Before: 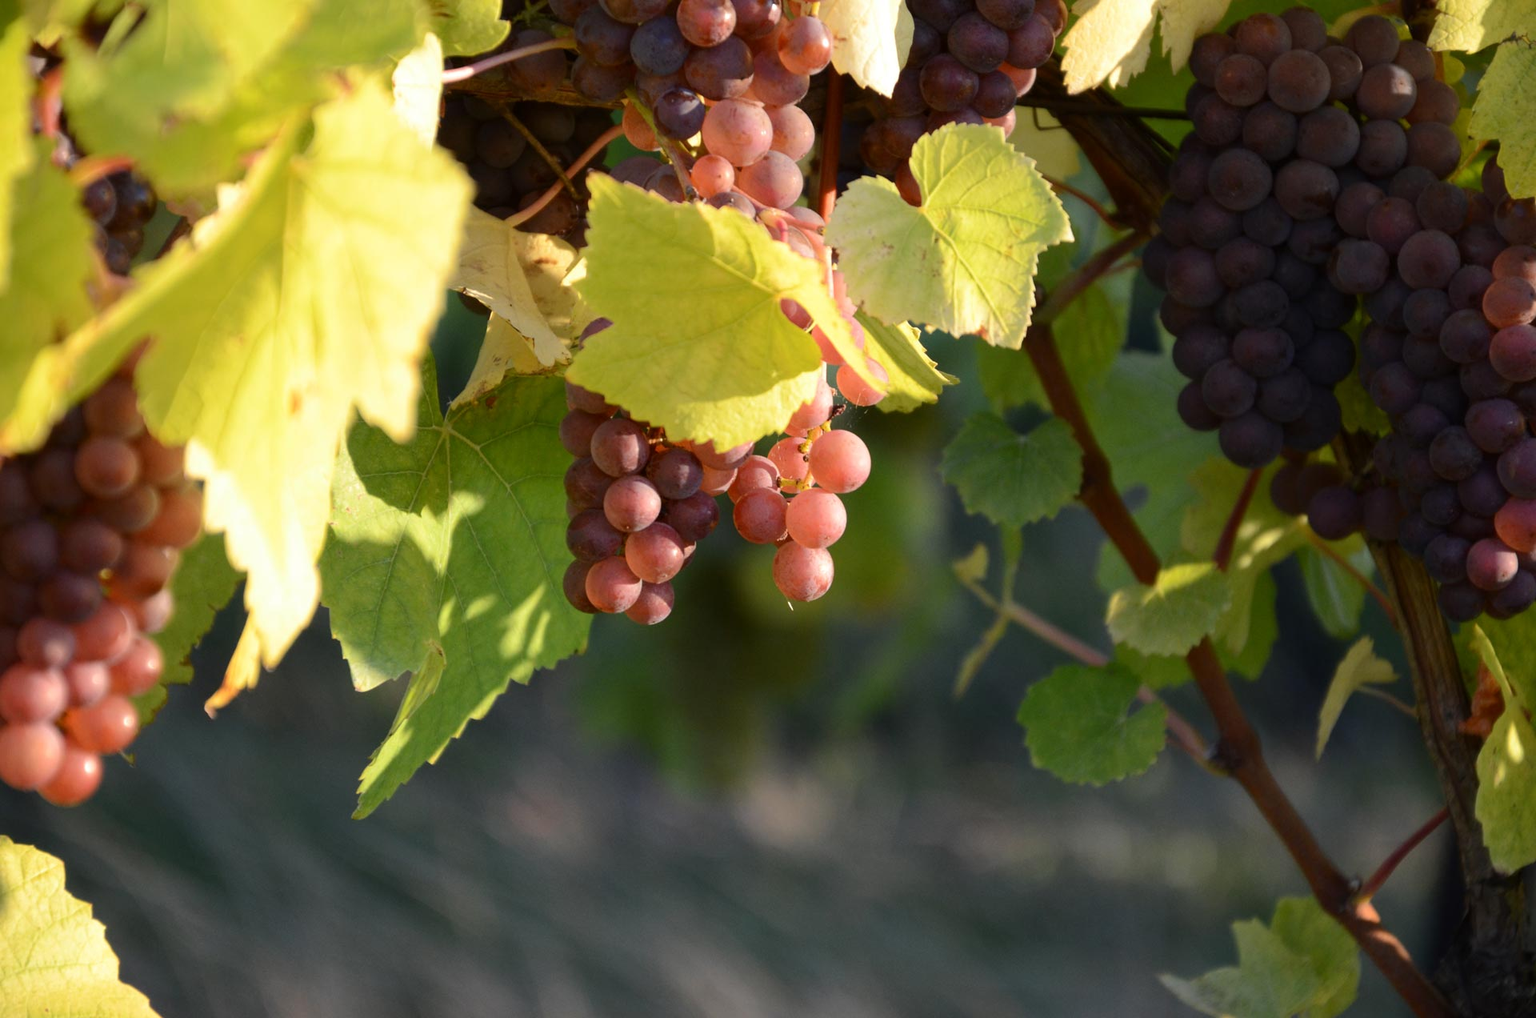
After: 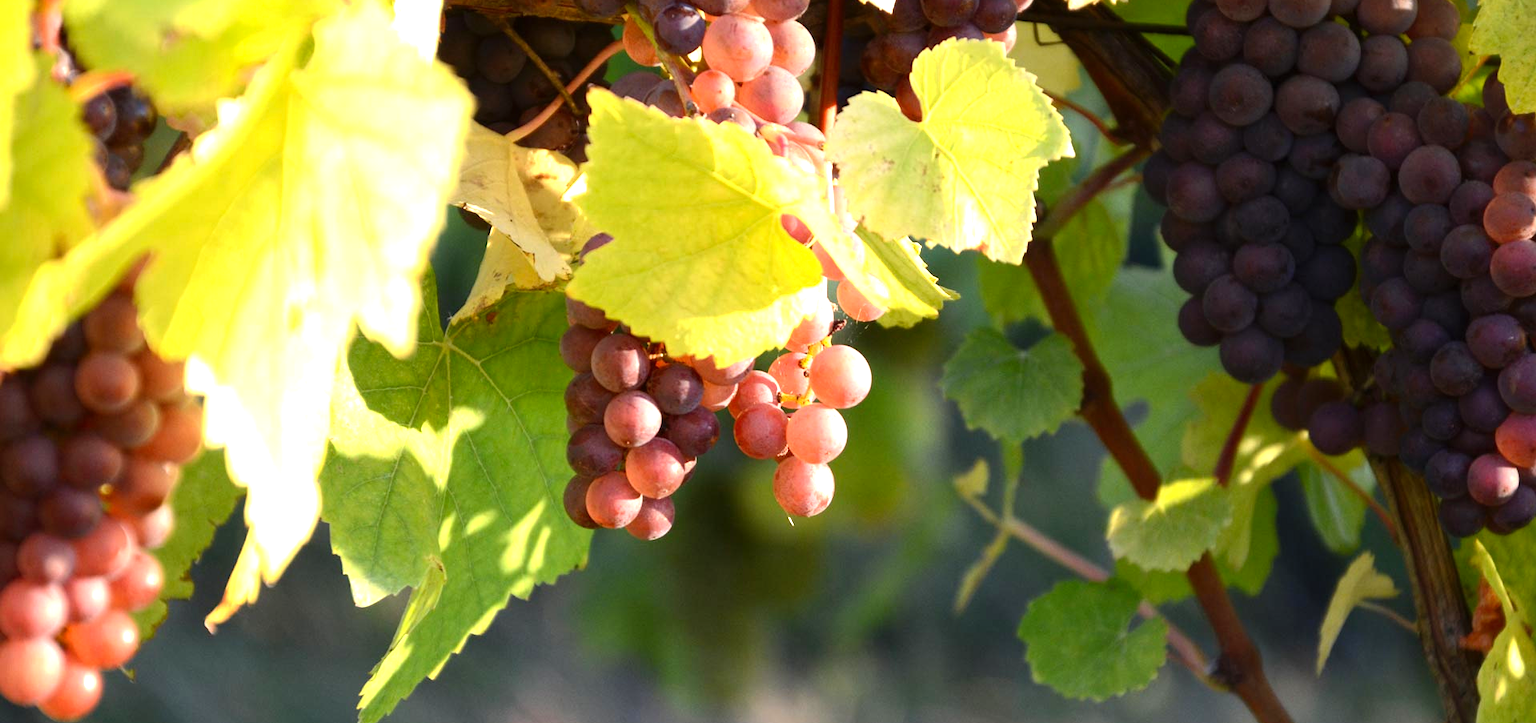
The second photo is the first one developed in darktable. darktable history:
crop and rotate: top 8.446%, bottom 20.48%
levels: white 90.69%, levels [0, 0.374, 0.749]
